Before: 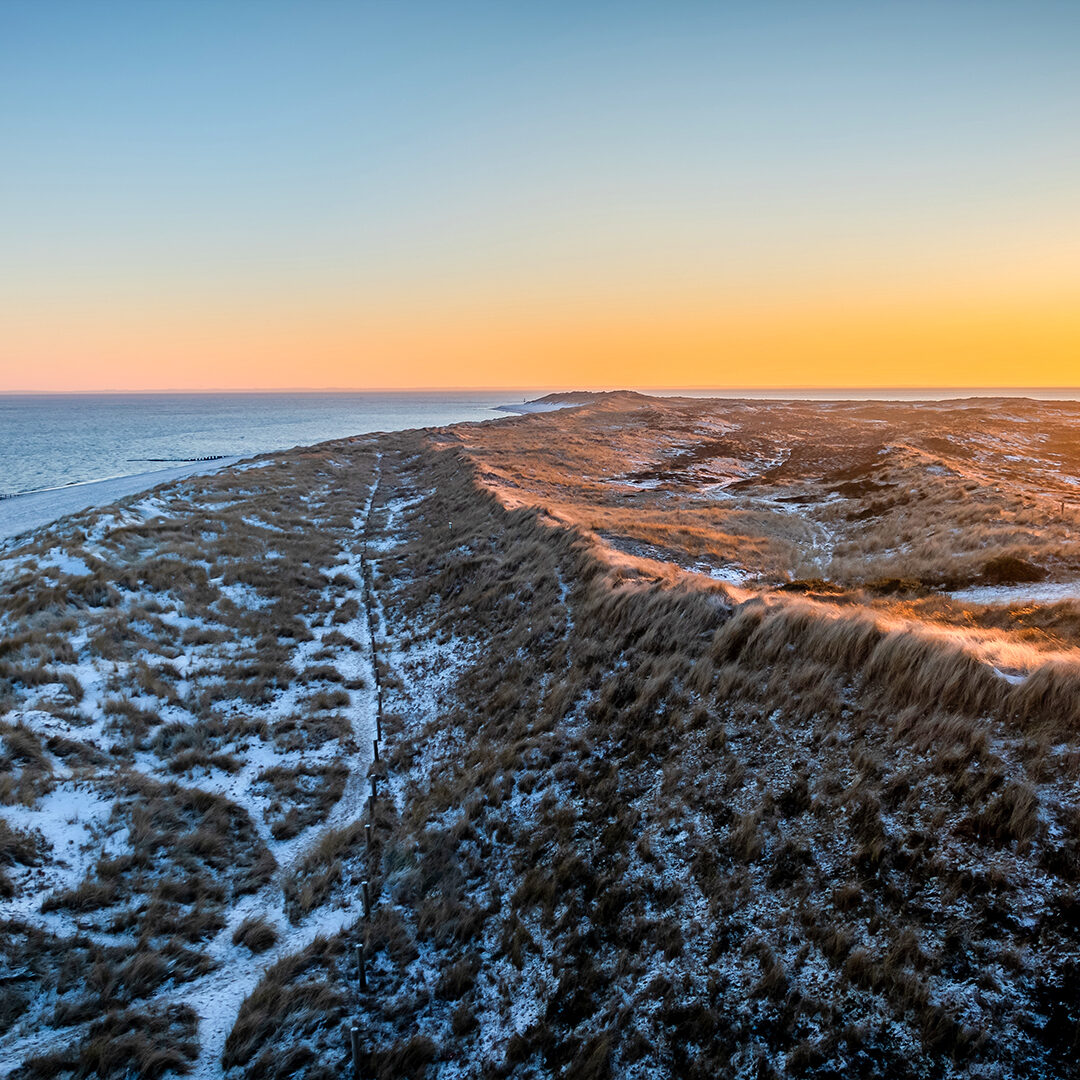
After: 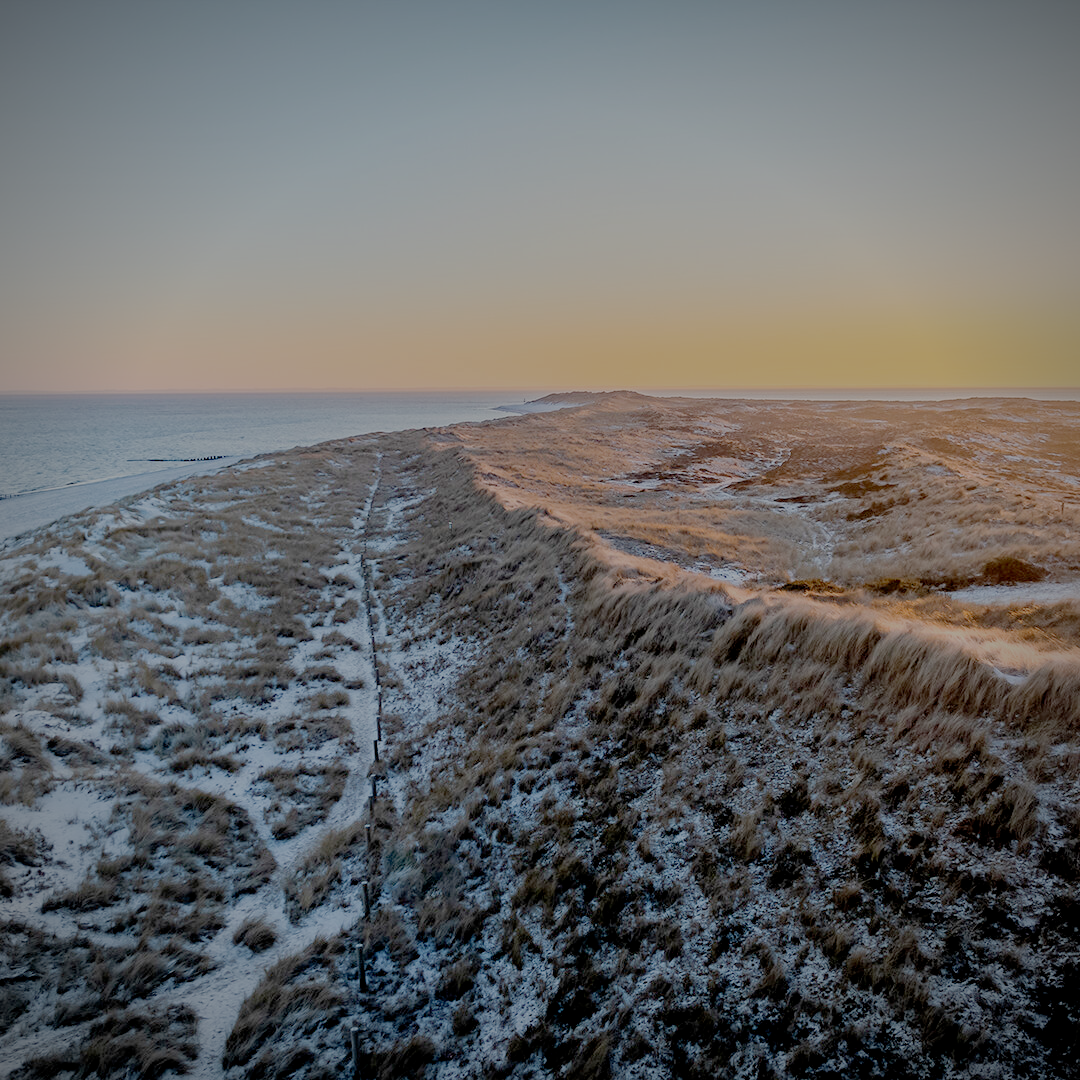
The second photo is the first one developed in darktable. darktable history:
filmic rgb: white relative exposure 8 EV, threshold 3 EV, structure ↔ texture 100%, target black luminance 0%, hardness 2.44, latitude 76.53%, contrast 0.562, shadows ↔ highlights balance 0%, preserve chrominance no, color science v4 (2020), iterations of high-quality reconstruction 10, type of noise poissonian, enable highlight reconstruction true
vignetting: fall-off radius 60.92%
